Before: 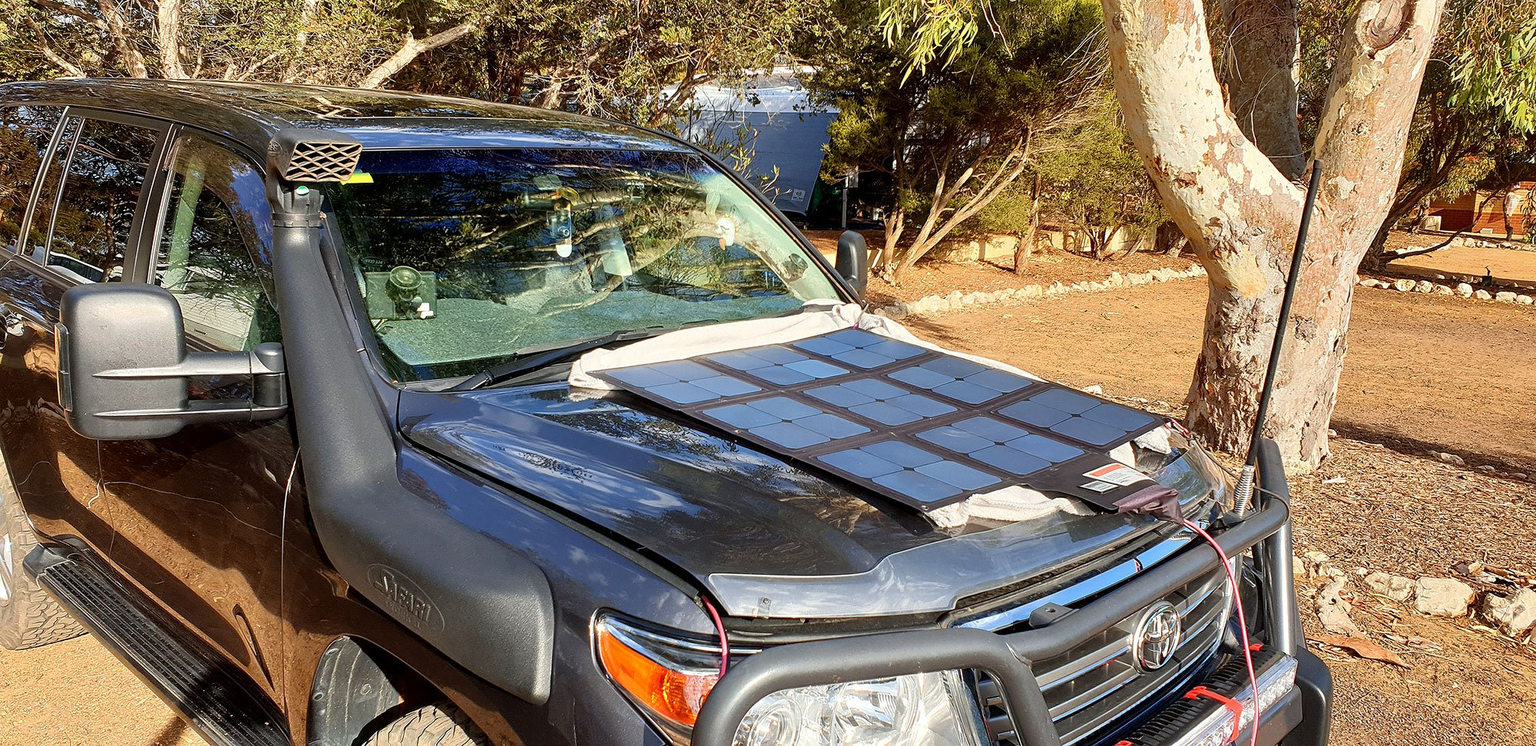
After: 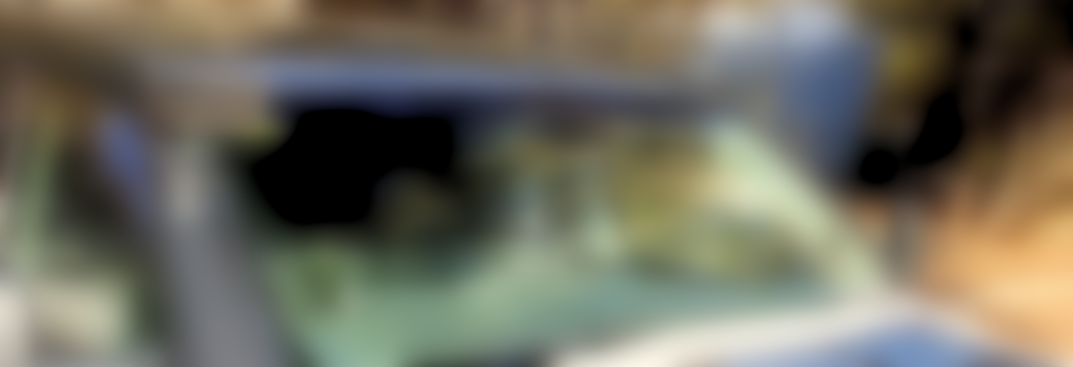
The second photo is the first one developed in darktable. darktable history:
contrast equalizer: y [[0.5, 0.5, 0.472, 0.5, 0.5, 0.5], [0.5 ×6], [0.5 ×6], [0 ×6], [0 ×6]]
crop: left 10.121%, top 10.631%, right 36.218%, bottom 51.526%
rgb levels: levels [[0.013, 0.434, 0.89], [0, 0.5, 1], [0, 0.5, 1]]
lowpass: radius 16, unbound 0
